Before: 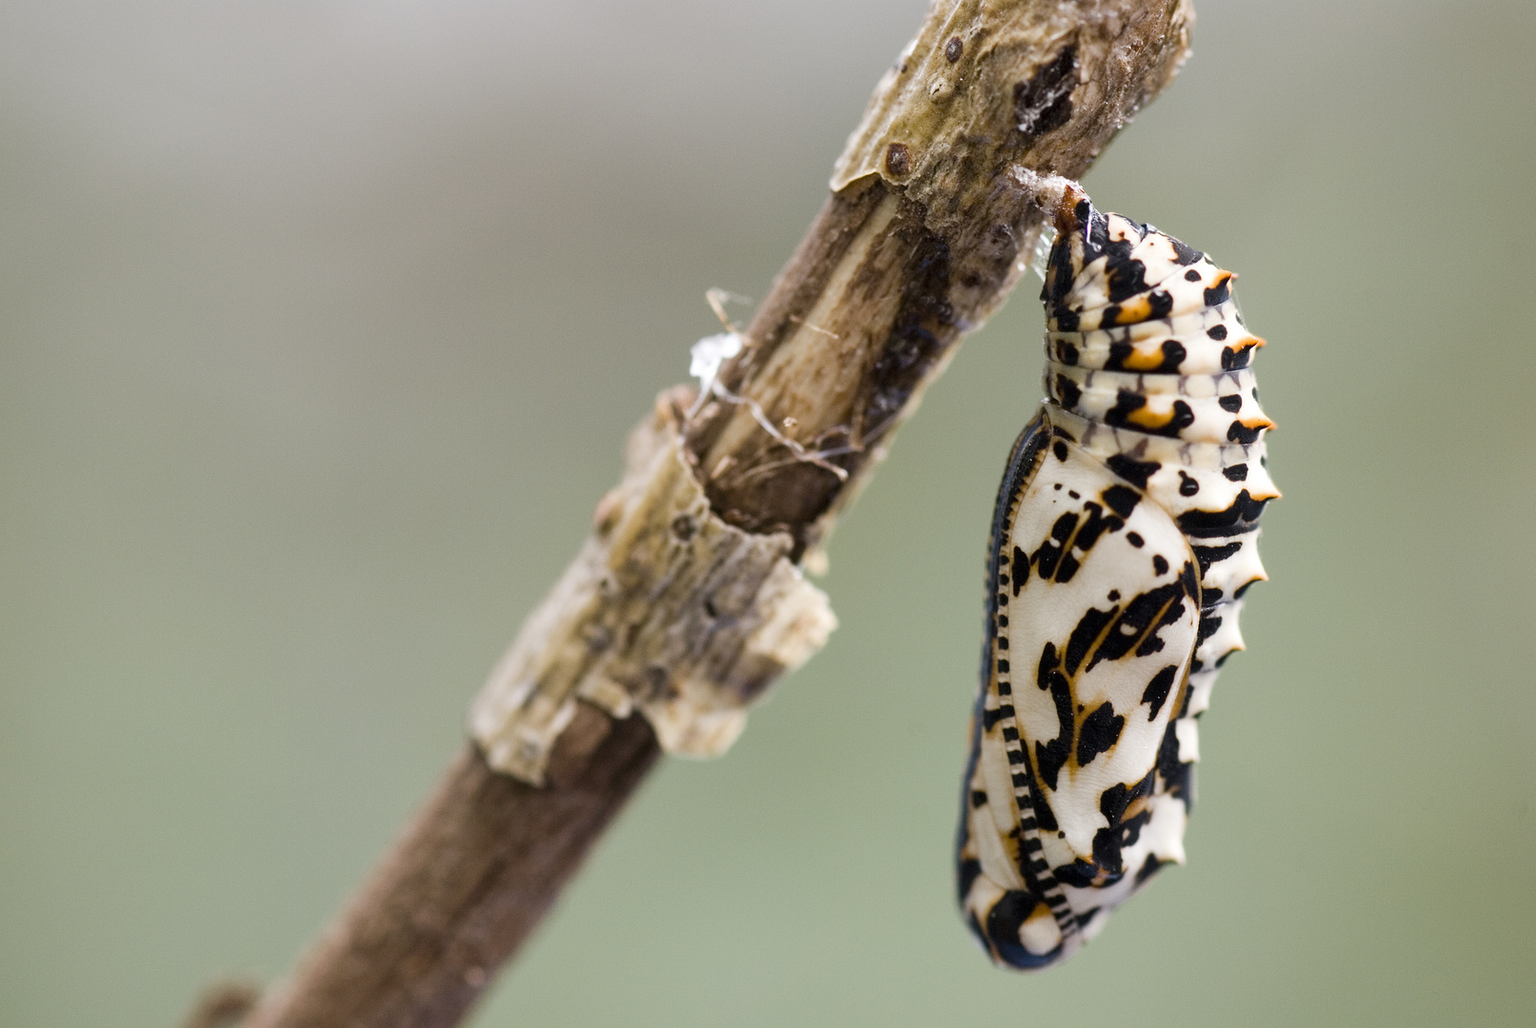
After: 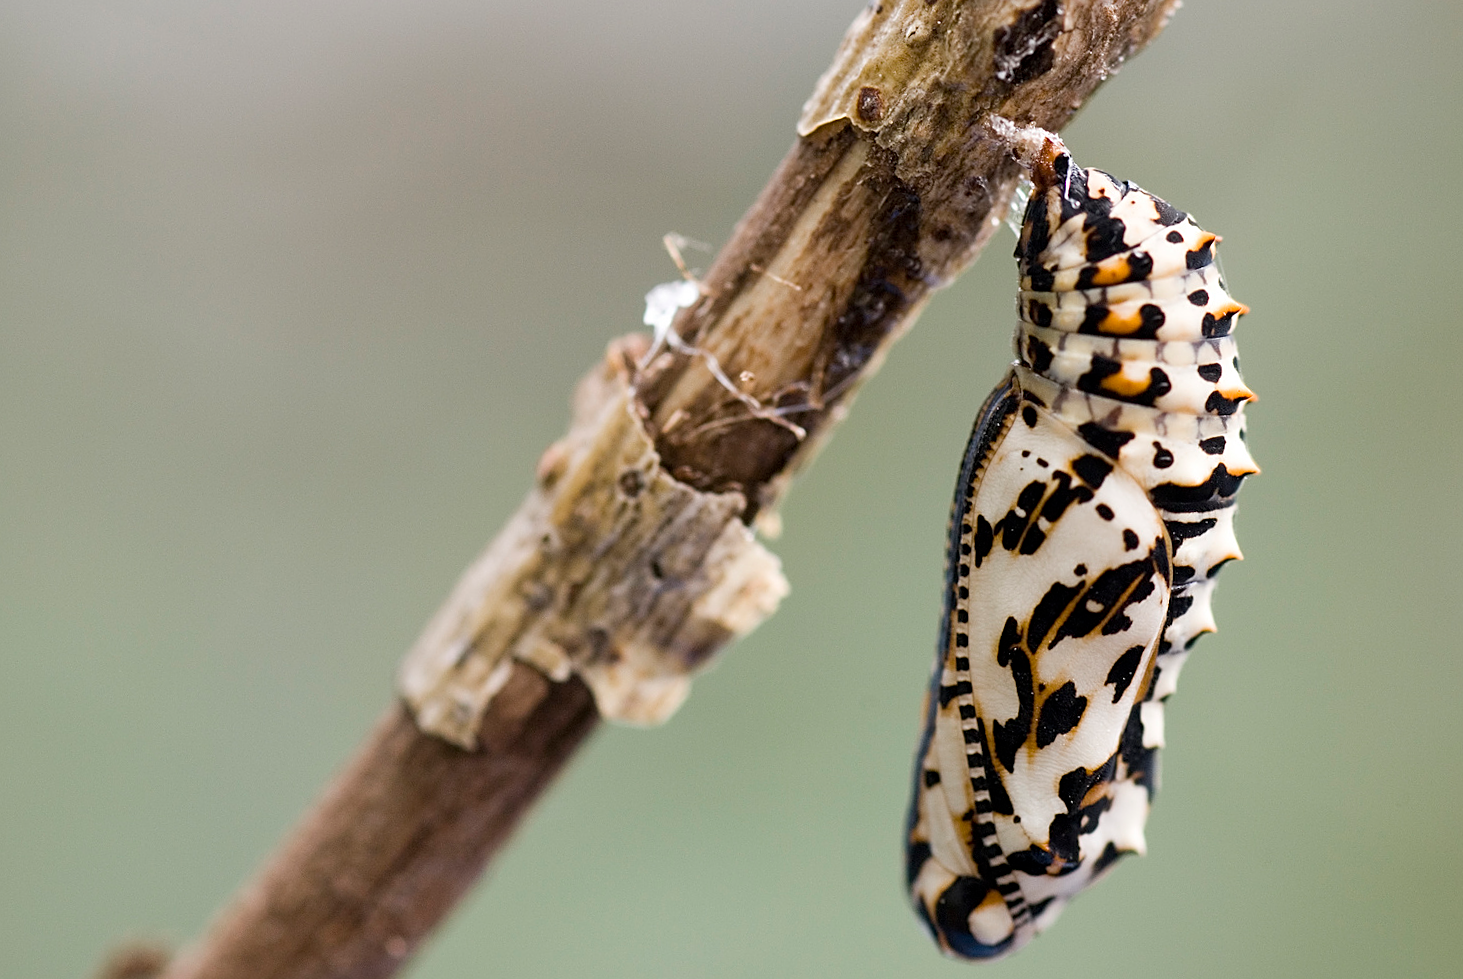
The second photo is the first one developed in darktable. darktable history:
crop and rotate: angle -1.96°, left 3.097%, top 4.154%, right 1.586%, bottom 0.529%
sharpen: on, module defaults
